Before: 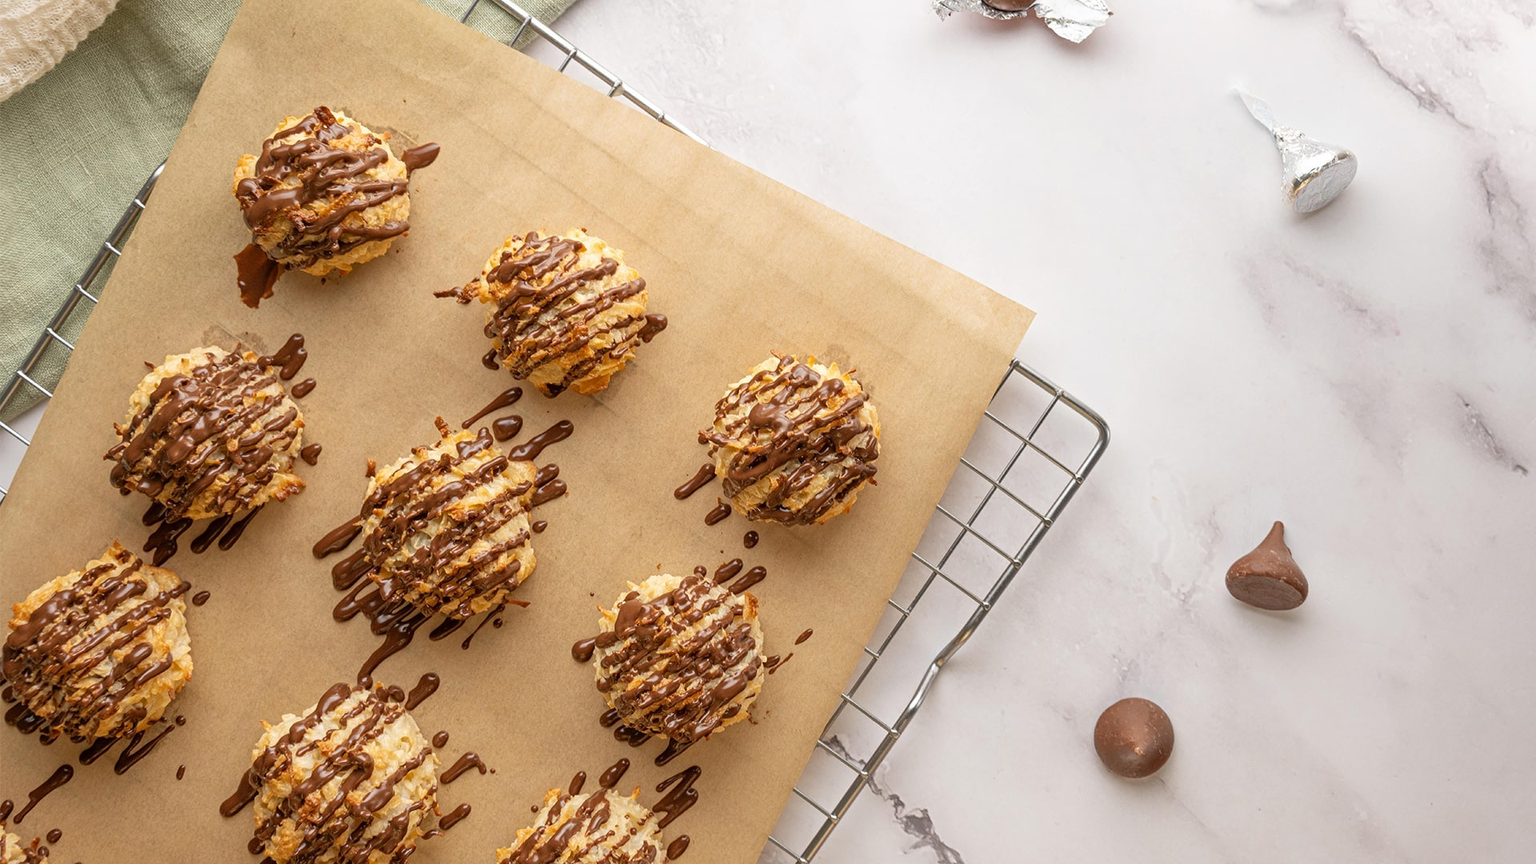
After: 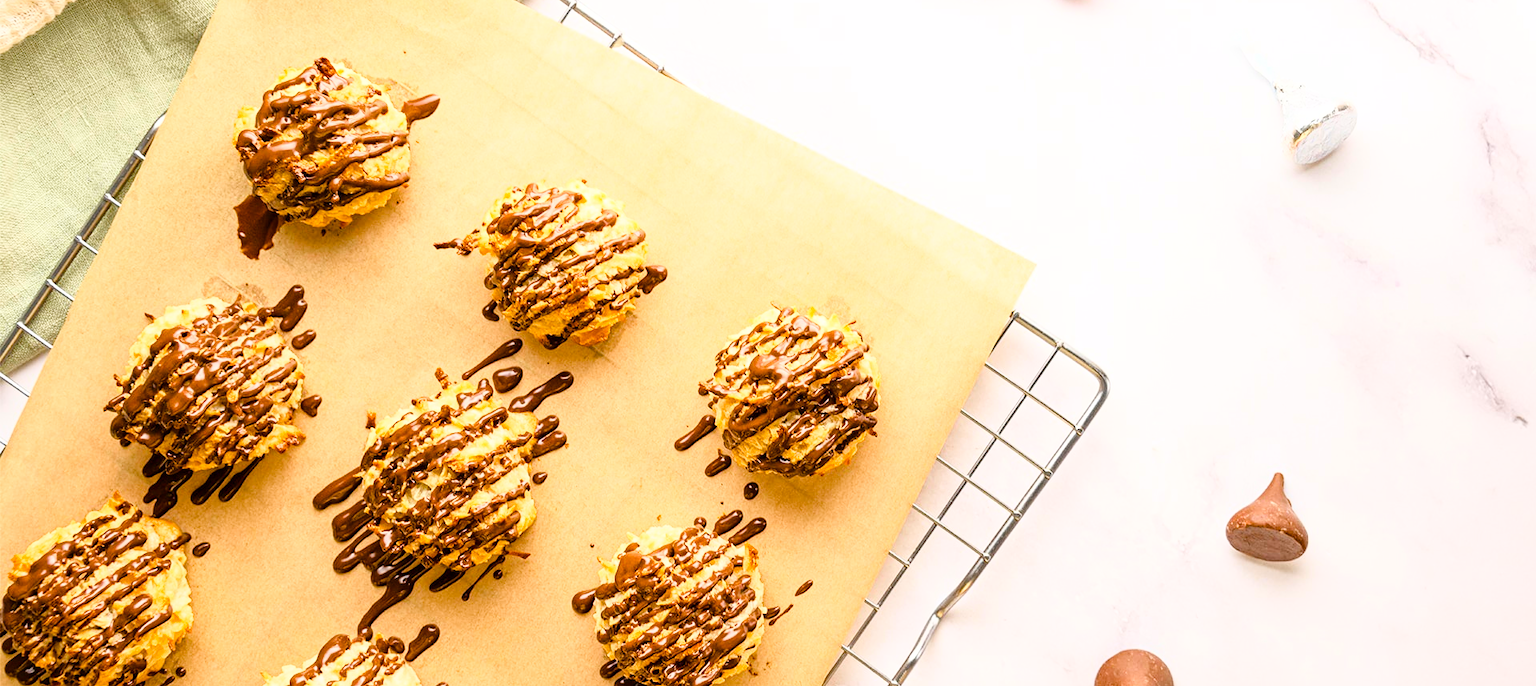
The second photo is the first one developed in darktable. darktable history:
color balance rgb: perceptual saturation grading › global saturation 40.433%, perceptual saturation grading › highlights -50.047%, perceptual saturation grading › shadows 30.518%, global vibrance 20%
crop and rotate: top 5.663%, bottom 14.835%
base curve: curves: ch0 [(0, 0) (0.026, 0.03) (0.109, 0.232) (0.351, 0.748) (0.669, 0.968) (1, 1)]
